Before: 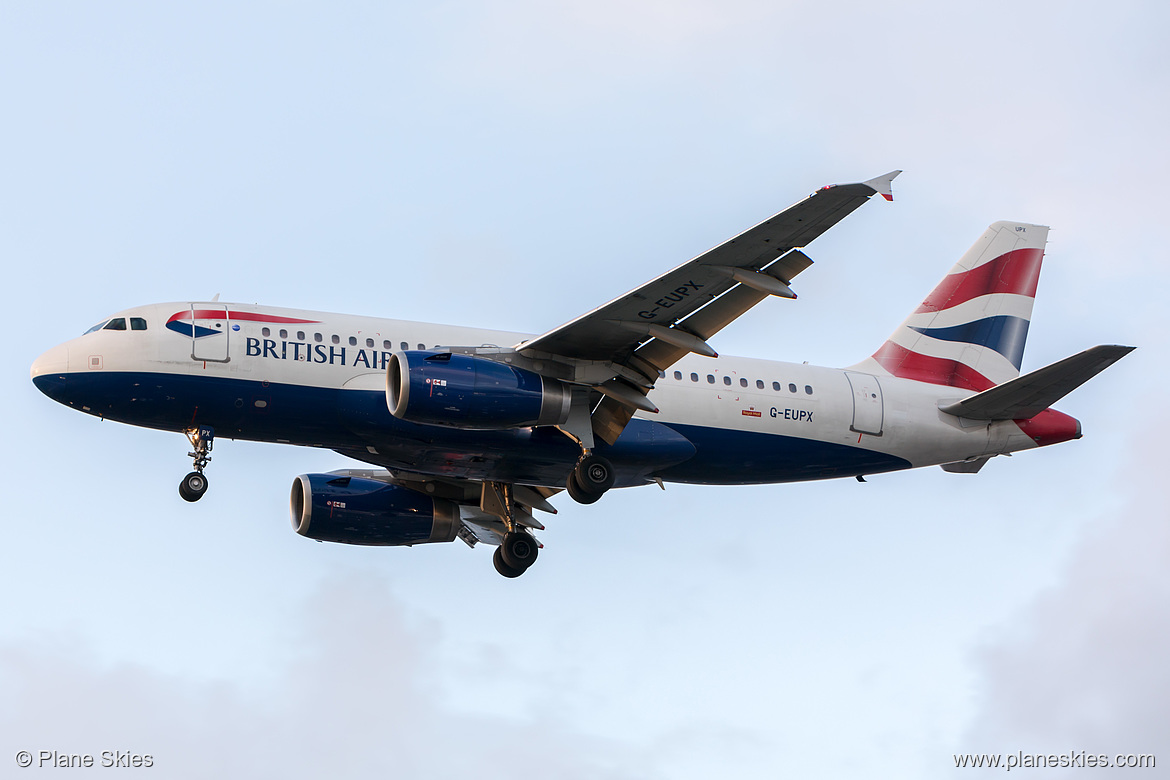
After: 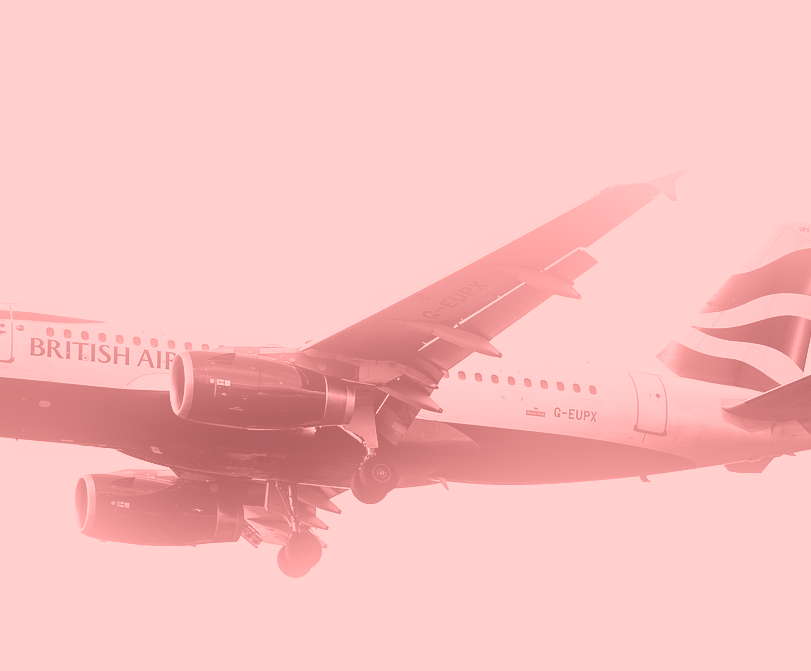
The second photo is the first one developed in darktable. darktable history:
crop: left 18.479%, right 12.2%, bottom 13.971%
white balance: red 1, blue 1
shadows and highlights: shadows 19.13, highlights -83.41, soften with gaussian
colorize: saturation 51%, source mix 50.67%, lightness 50.67%
bloom: size 15%, threshold 97%, strength 7%
filmic rgb: black relative exposure -6.43 EV, white relative exposure 2.43 EV, threshold 3 EV, hardness 5.27, latitude 0.1%, contrast 1.425, highlights saturation mix 2%, preserve chrominance no, color science v5 (2021), contrast in shadows safe, contrast in highlights safe, enable highlight reconstruction true
exposure: black level correction 0, exposure 0.7 EV, compensate exposure bias true, compensate highlight preservation false
